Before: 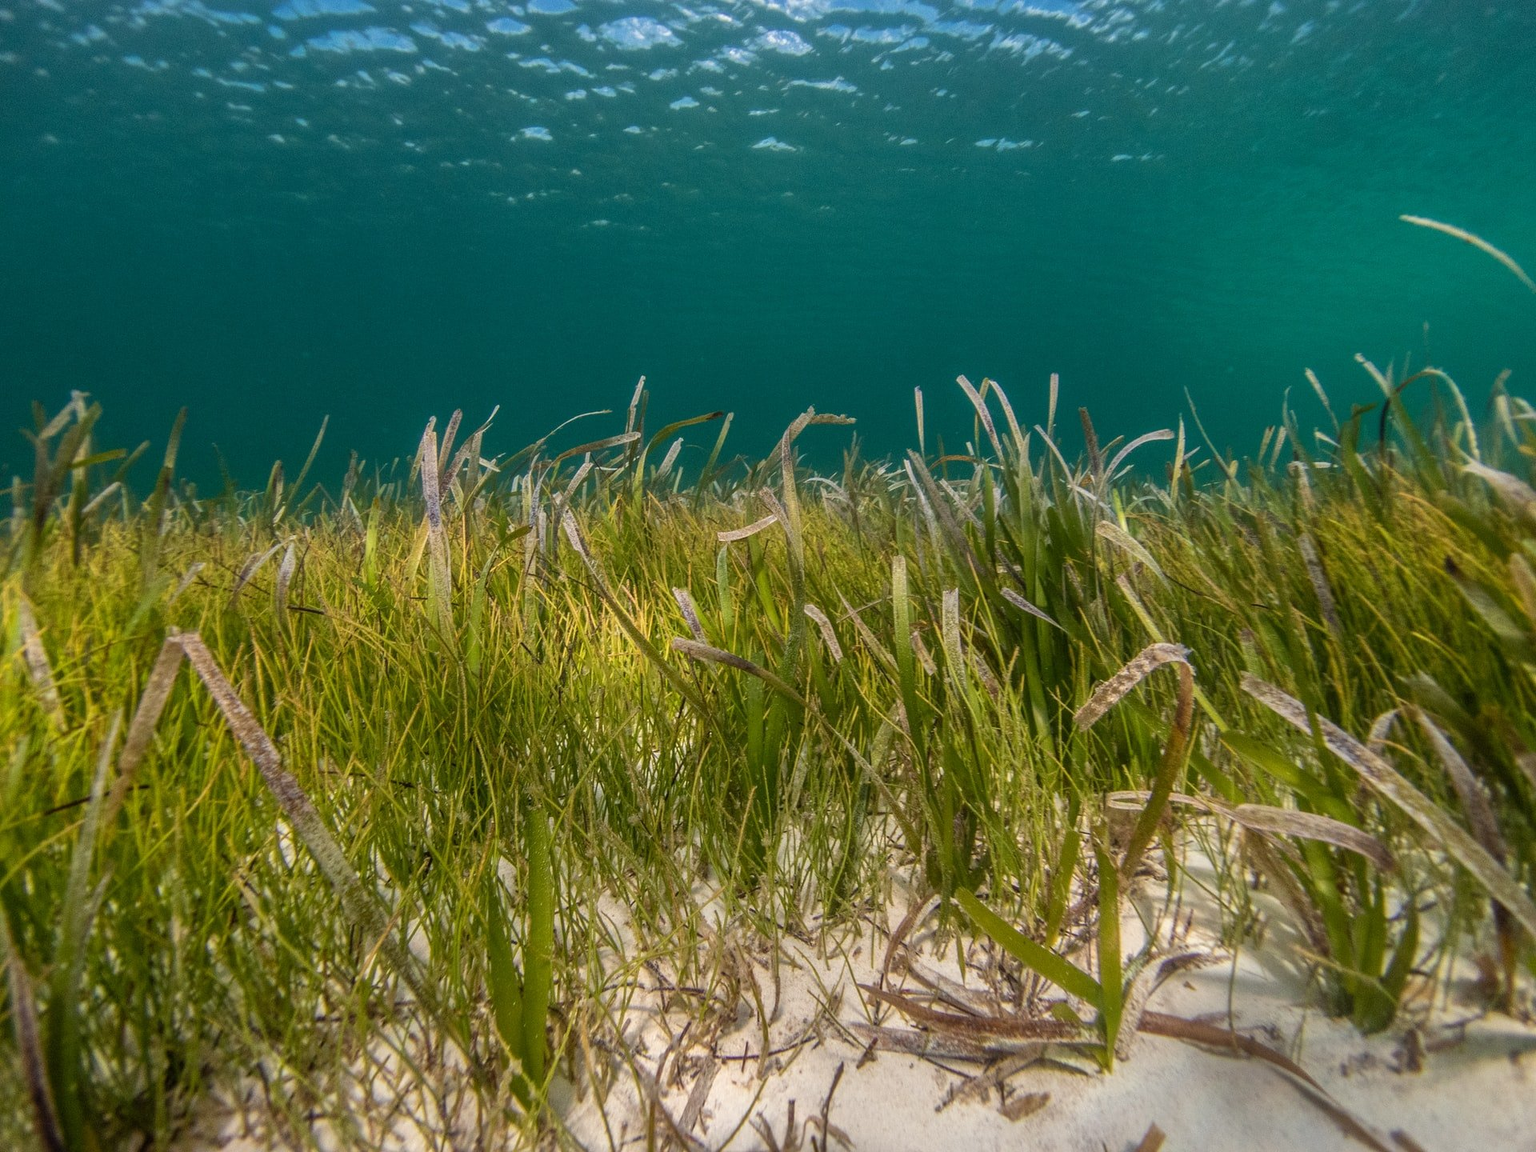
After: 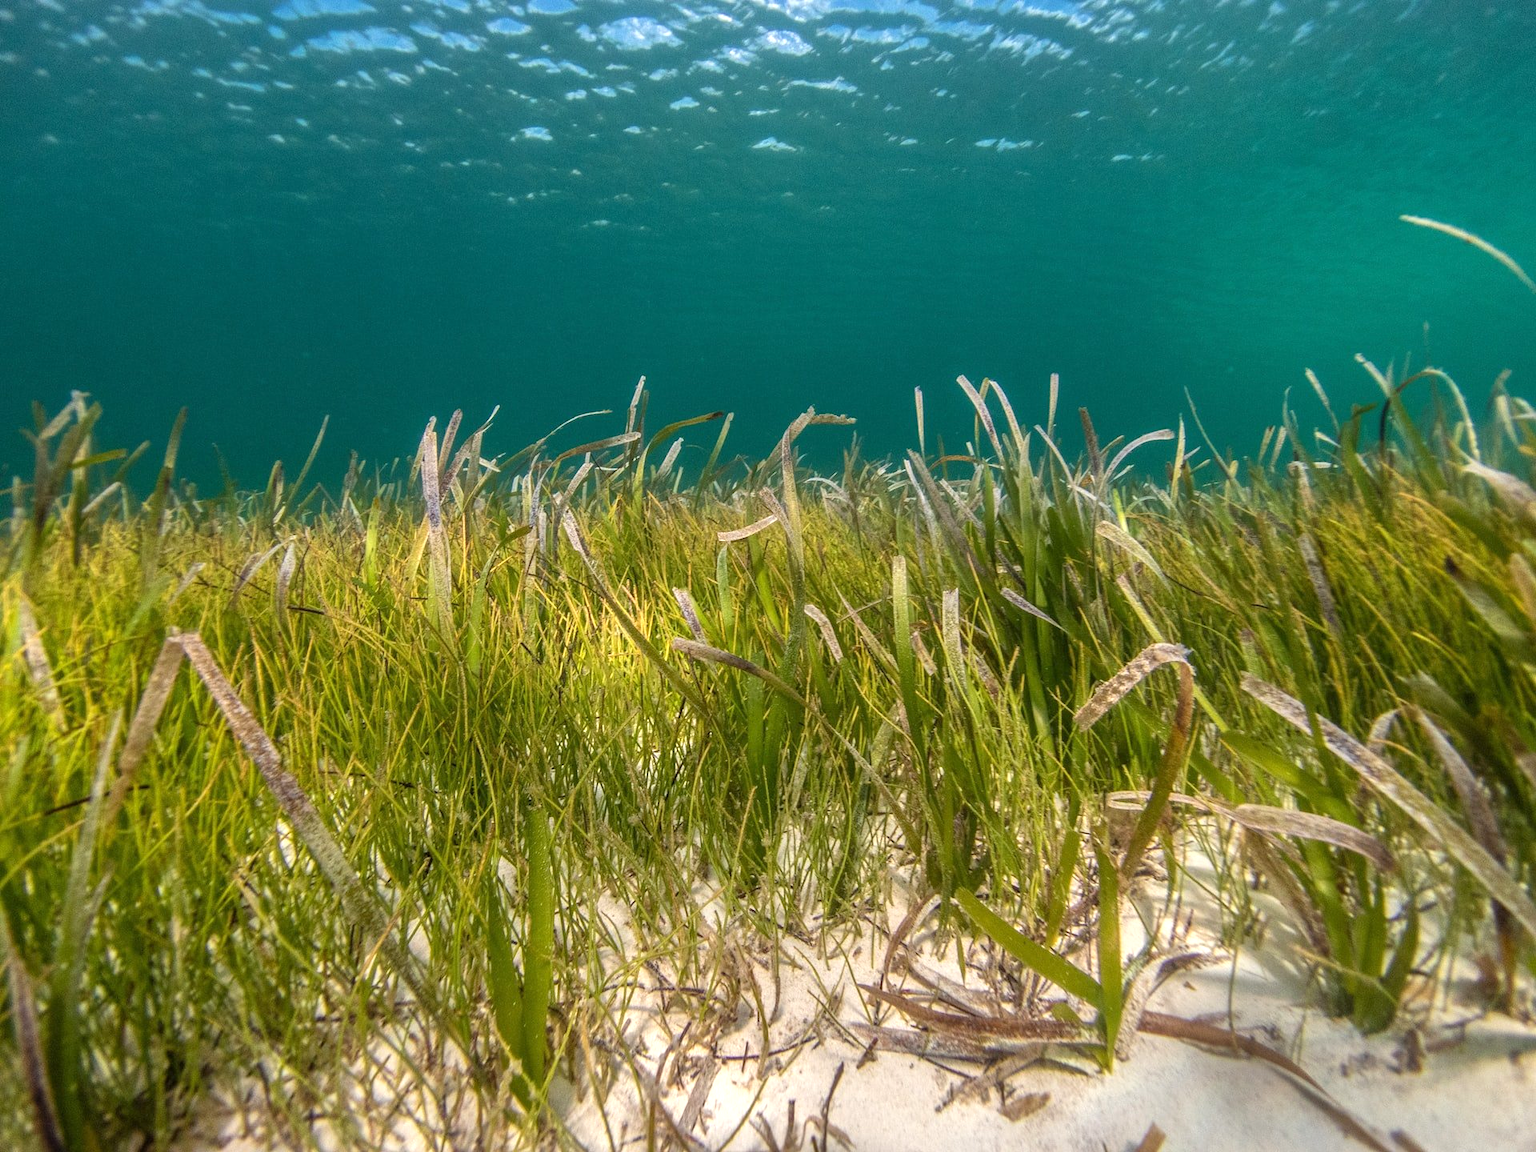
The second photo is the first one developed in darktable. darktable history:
exposure: exposure 0.505 EV, compensate highlight preservation false
